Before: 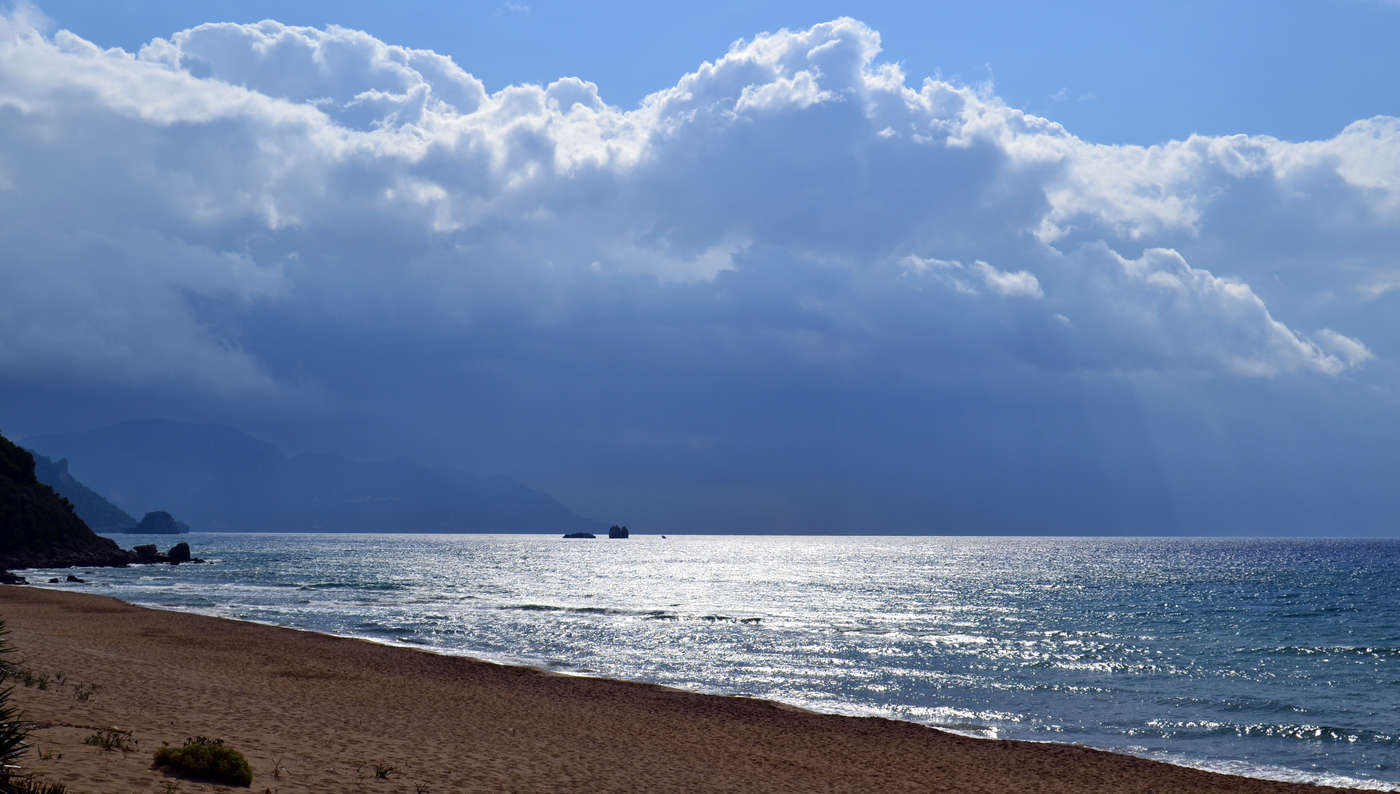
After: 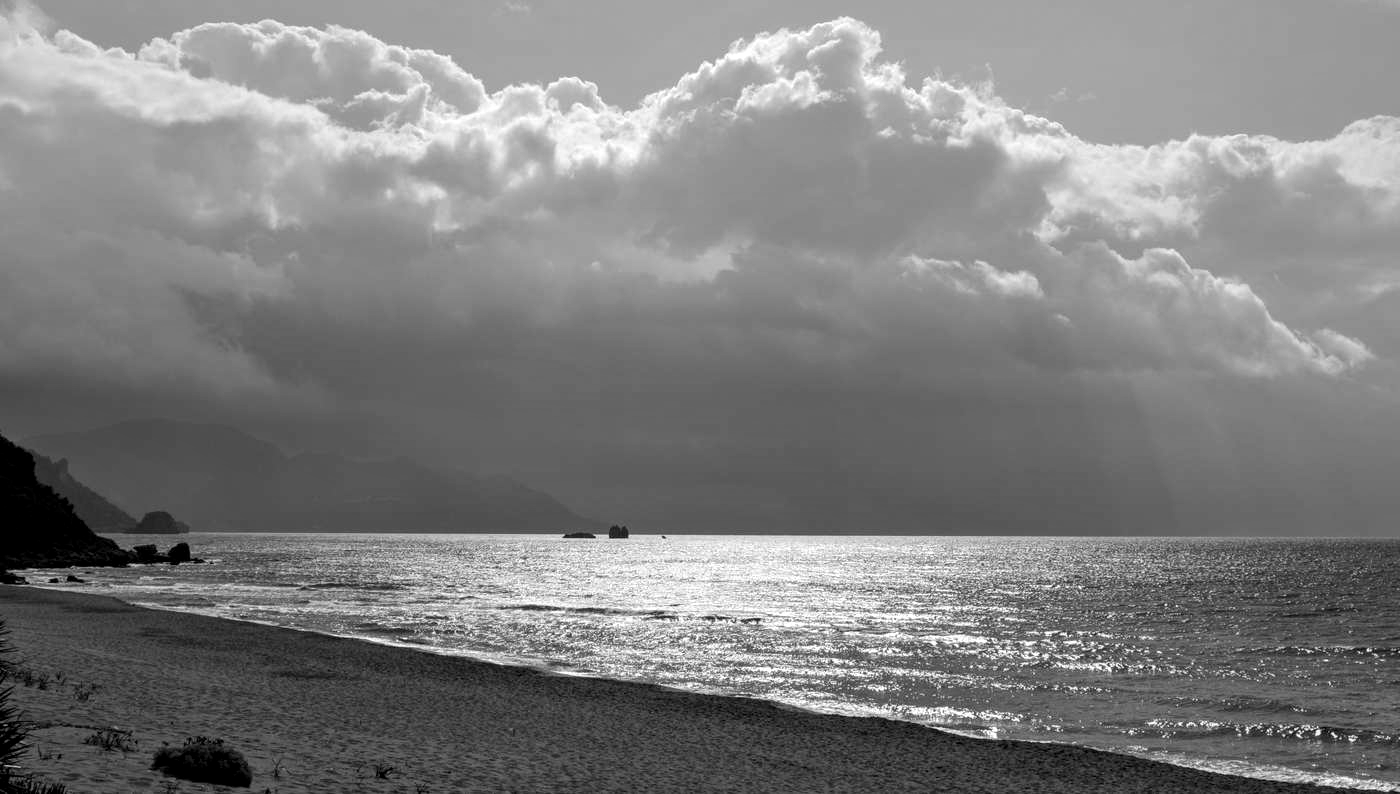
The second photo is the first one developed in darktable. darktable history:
color correction: highlights a* -0.482, highlights b* 40, shadows a* 9.8, shadows b* -0.161
monochrome: on, module defaults
local contrast: on, module defaults
